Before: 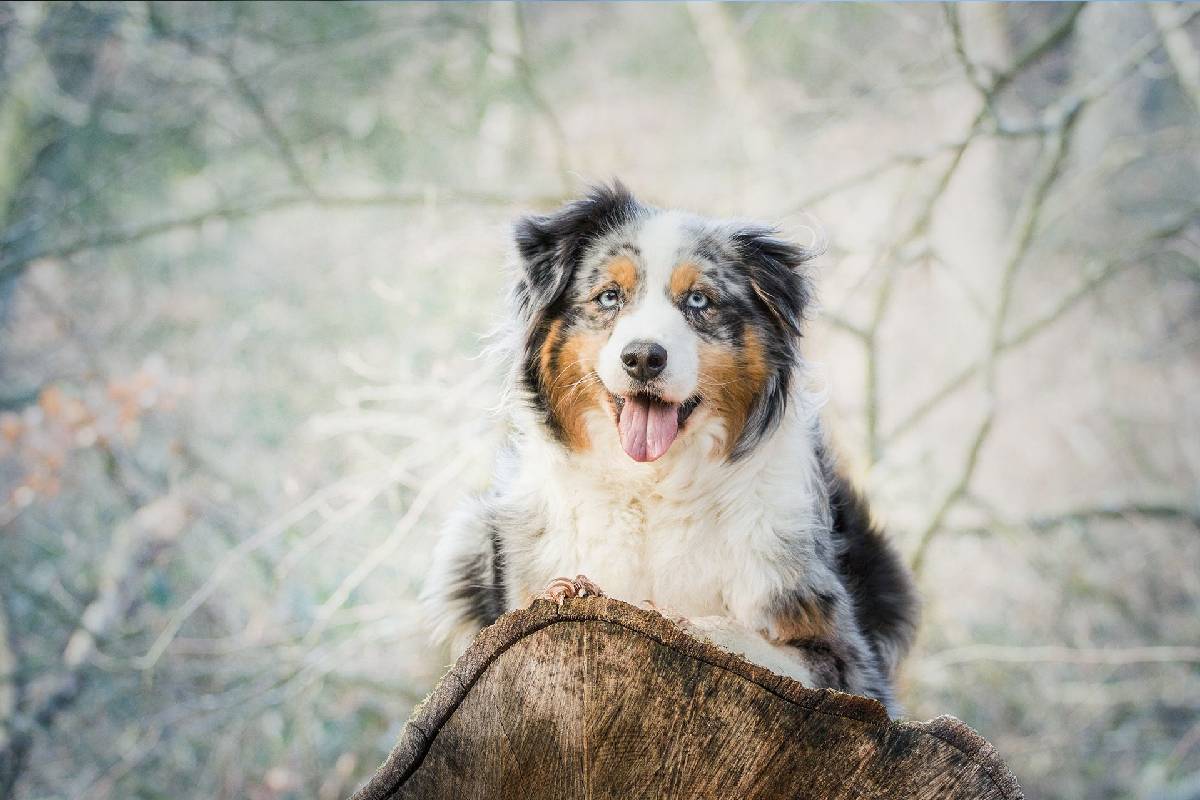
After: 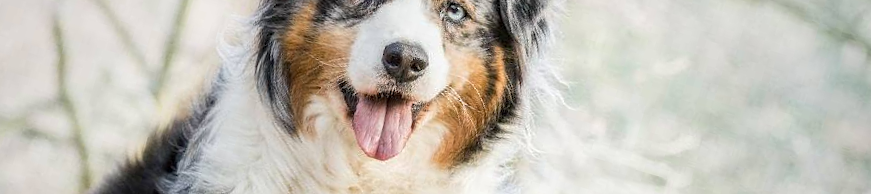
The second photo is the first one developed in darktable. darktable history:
crop and rotate: angle 16.12°, top 30.835%, bottom 35.653%
local contrast: on, module defaults
